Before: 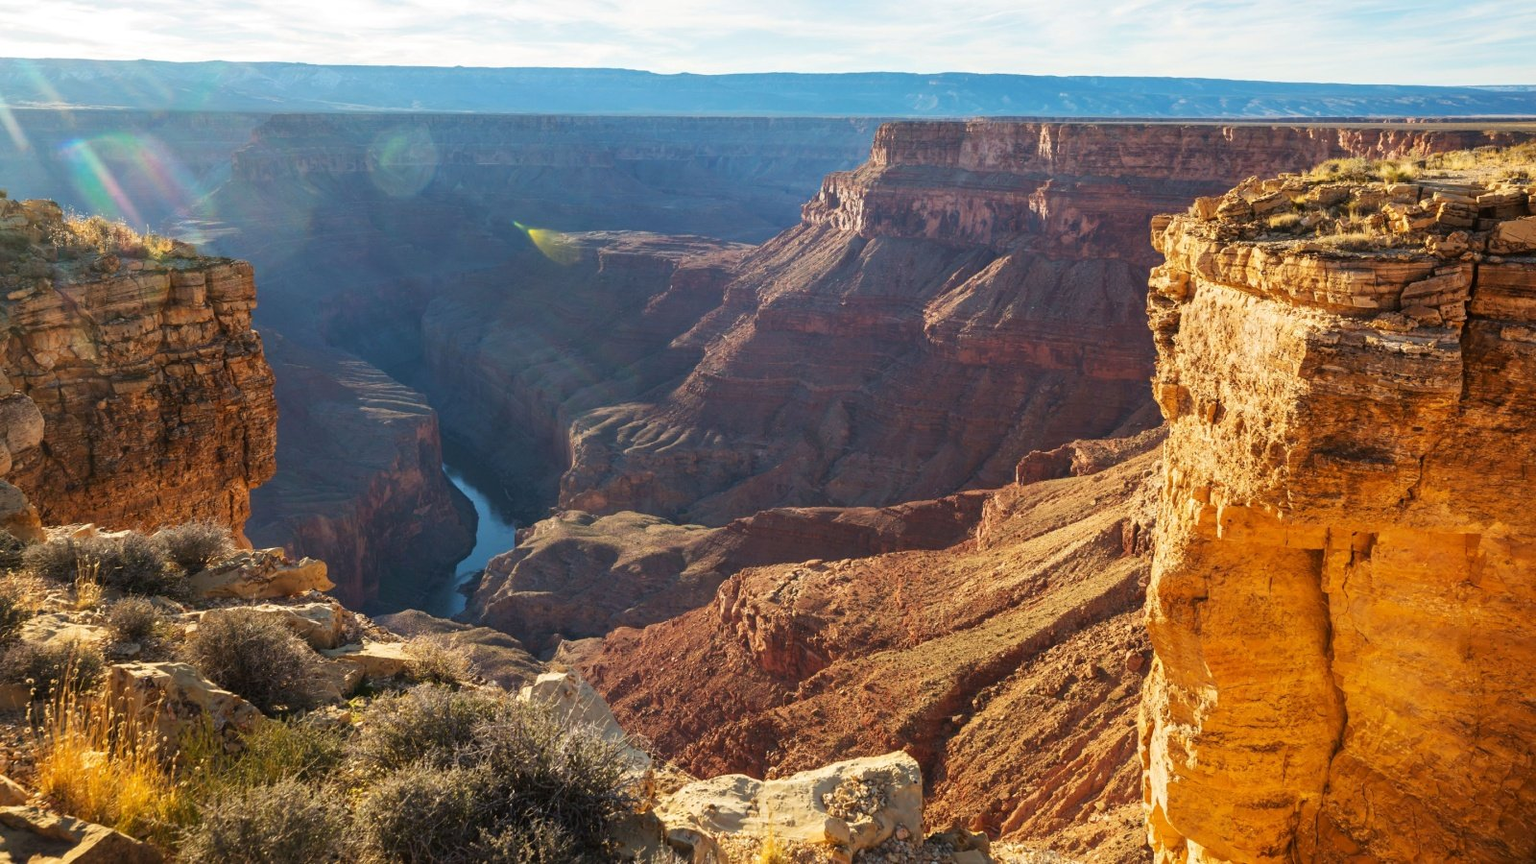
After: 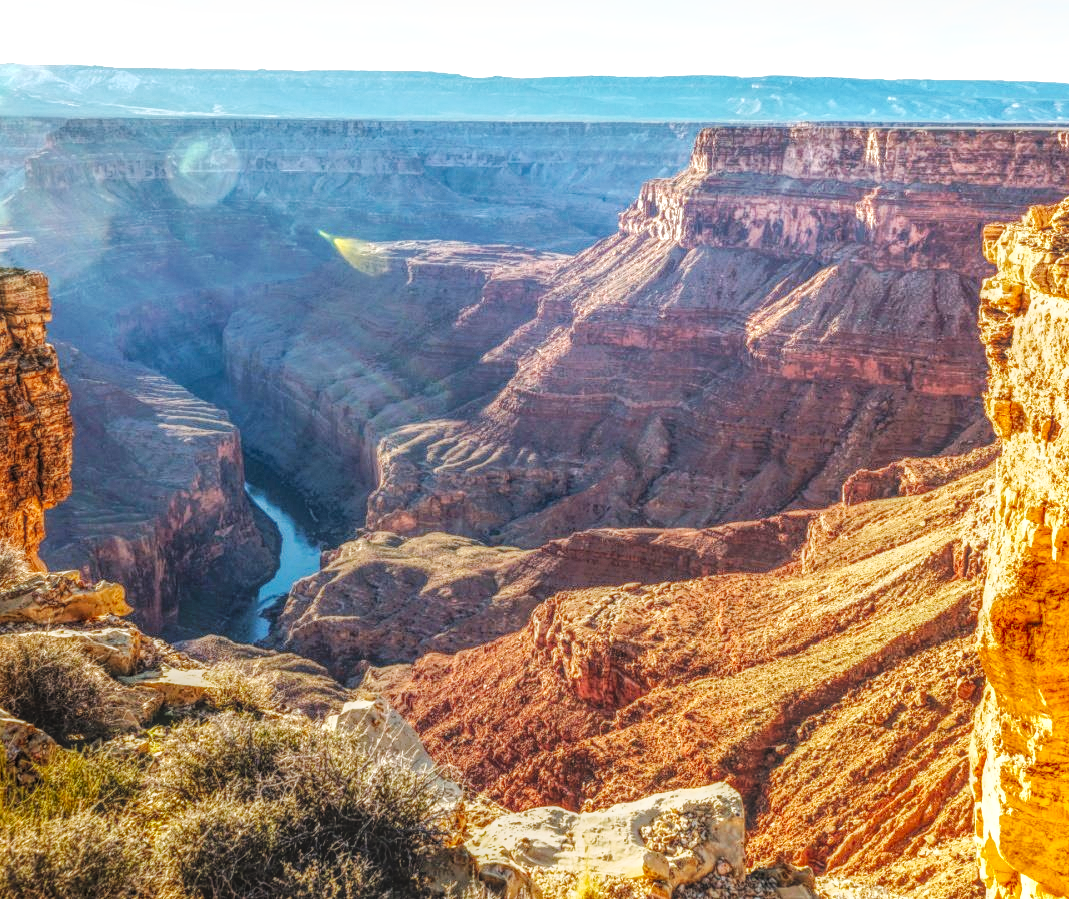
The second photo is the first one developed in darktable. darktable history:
crop and rotate: left 13.563%, right 19.599%
tone equalizer: -8 EV -0.757 EV, -7 EV -0.727 EV, -6 EV -0.567 EV, -5 EV -0.391 EV, -3 EV 0.393 EV, -2 EV 0.6 EV, -1 EV 0.68 EV, +0 EV 0.763 EV
shadows and highlights: shadows 60.79, soften with gaussian
base curve: curves: ch0 [(0, 0) (0.032, 0.025) (0.121, 0.166) (0.206, 0.329) (0.605, 0.79) (1, 1)], preserve colors none
local contrast: highlights 20%, shadows 27%, detail 201%, midtone range 0.2
